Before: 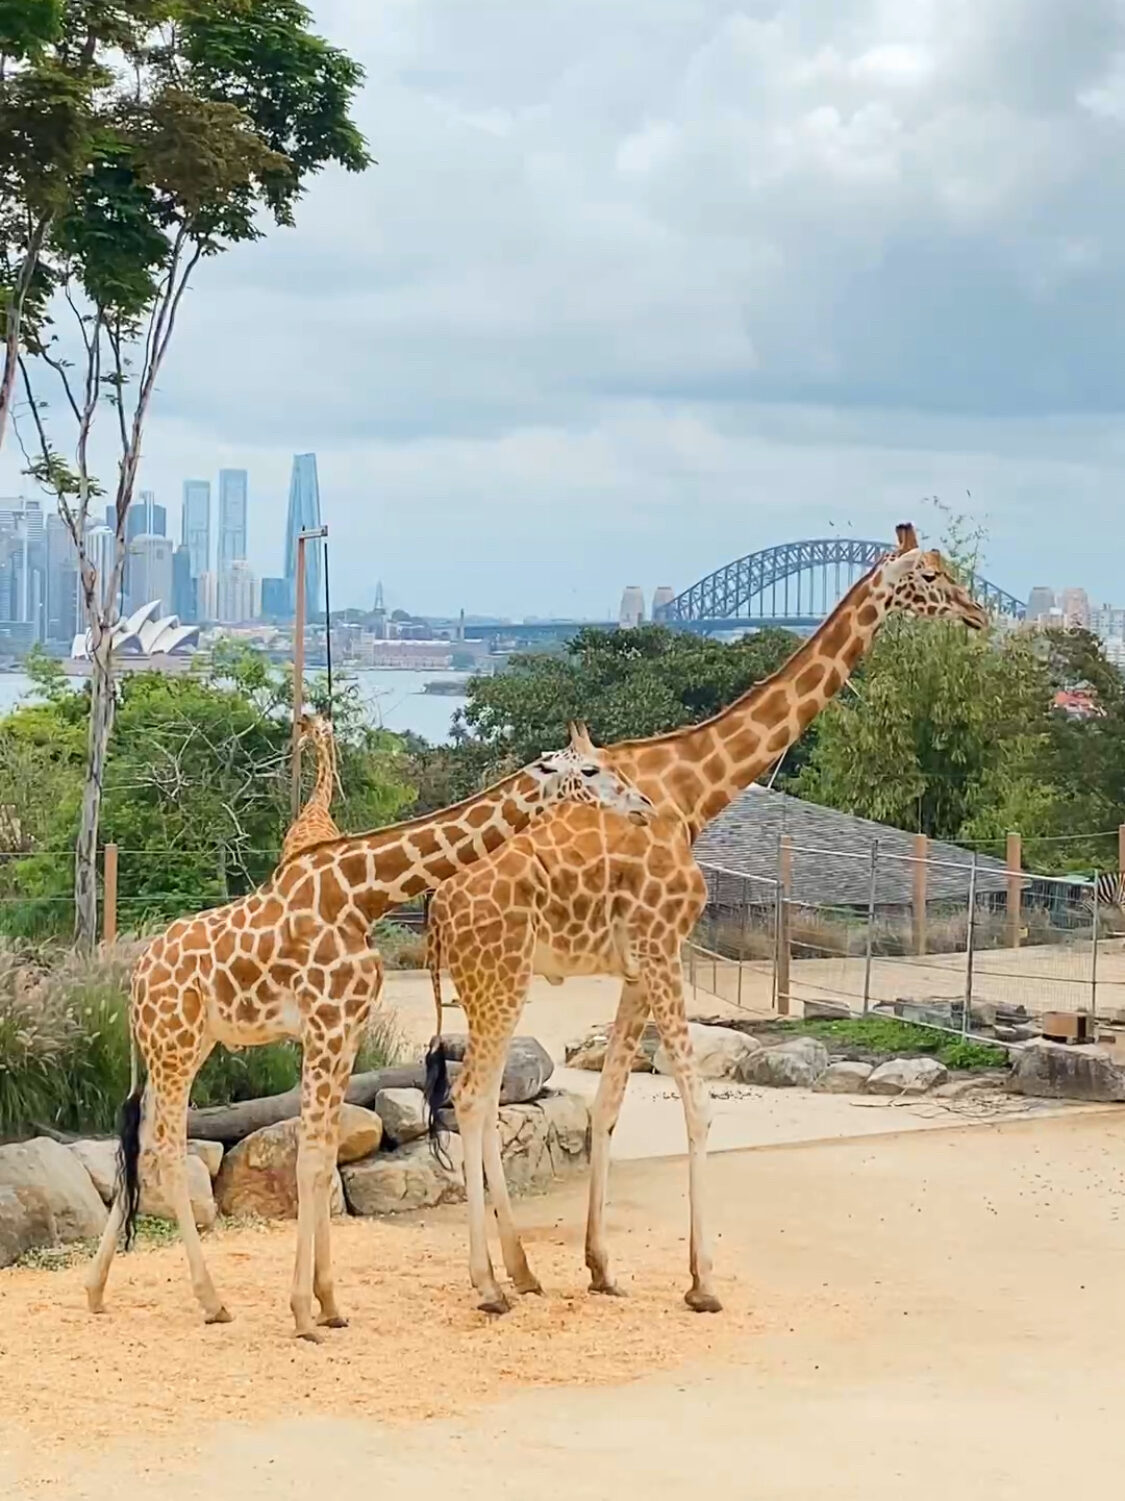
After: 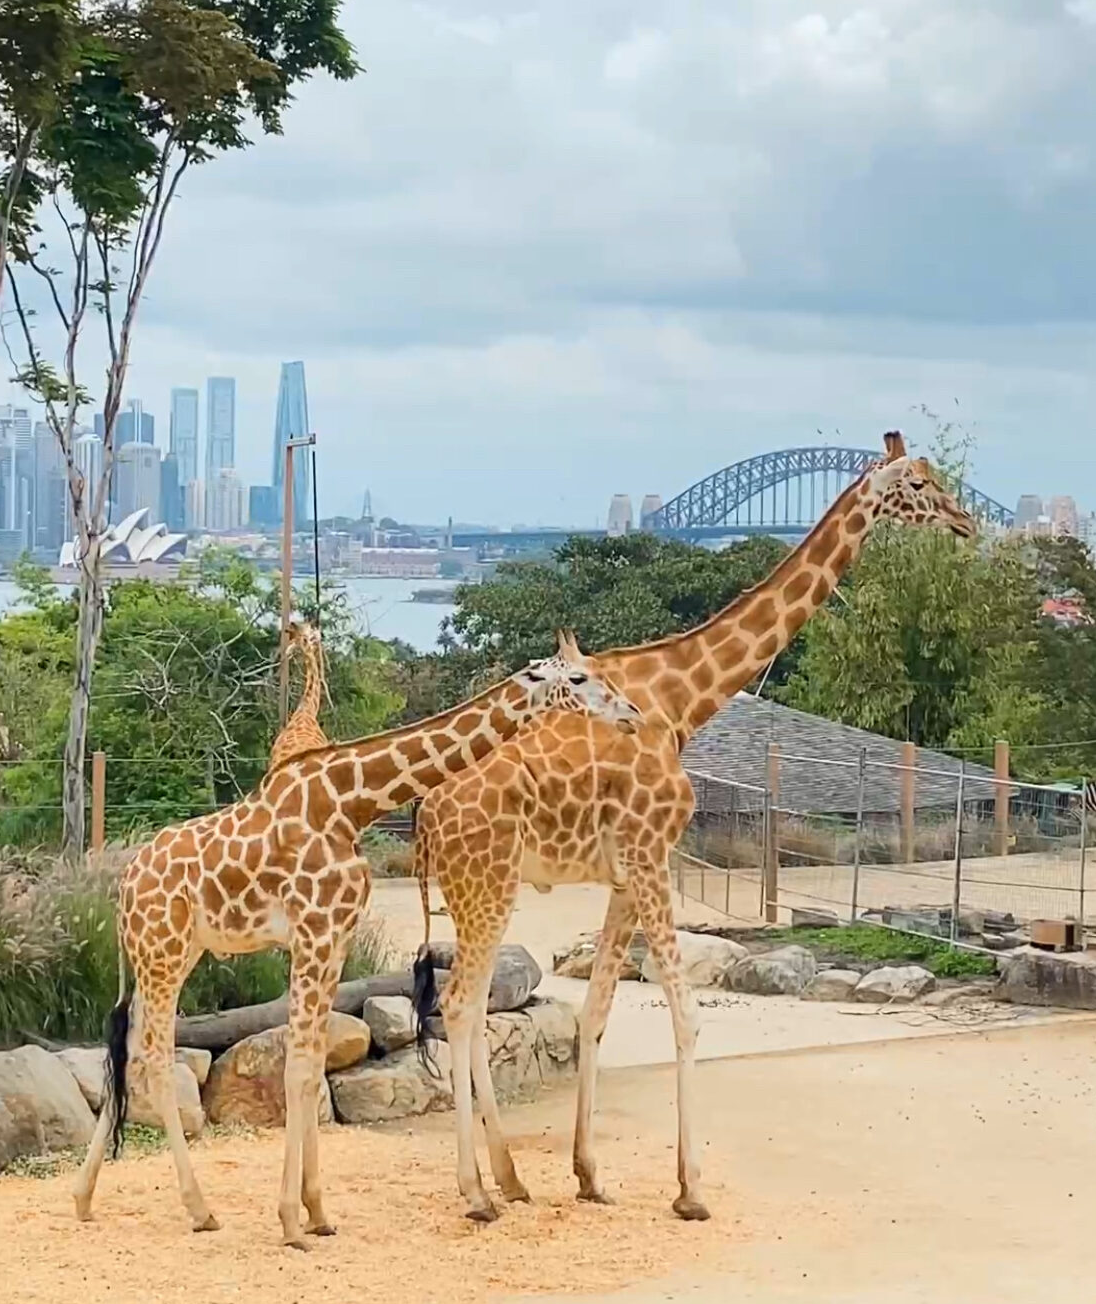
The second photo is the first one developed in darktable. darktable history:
crop: left 1.096%, top 6.158%, right 1.459%, bottom 6.962%
